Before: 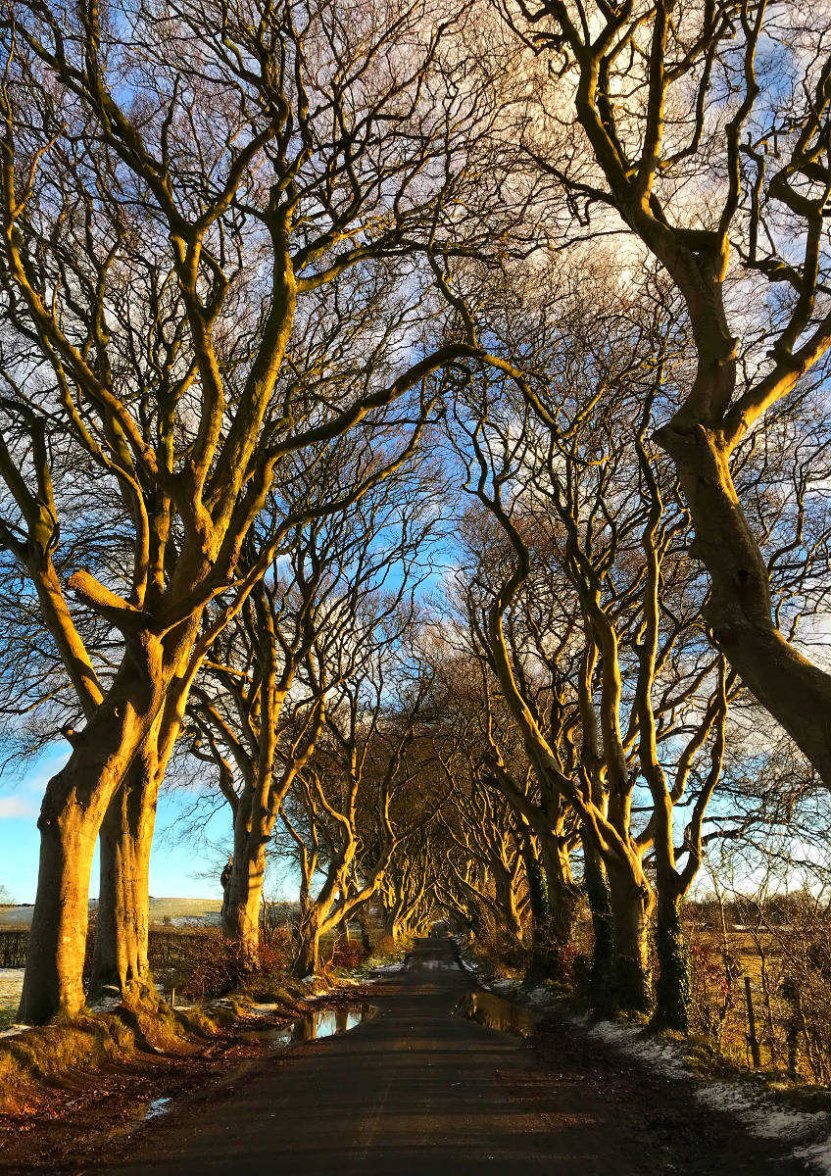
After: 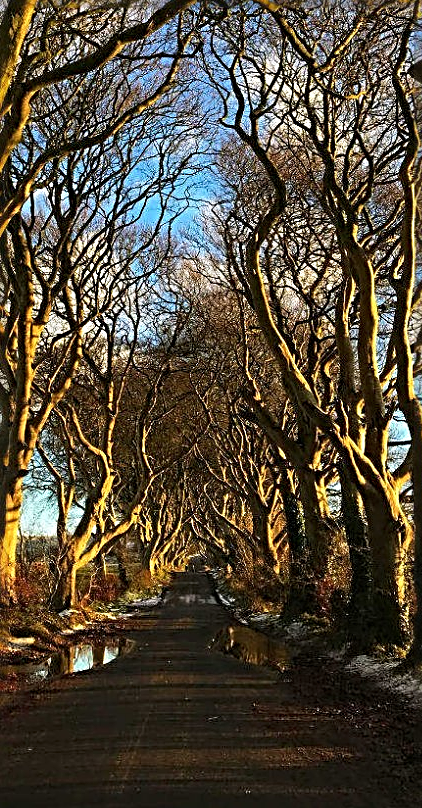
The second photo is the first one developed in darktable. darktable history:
crop and rotate: left 29.281%, top 31.234%, right 19.827%
sharpen: radius 3.04, amount 0.768
